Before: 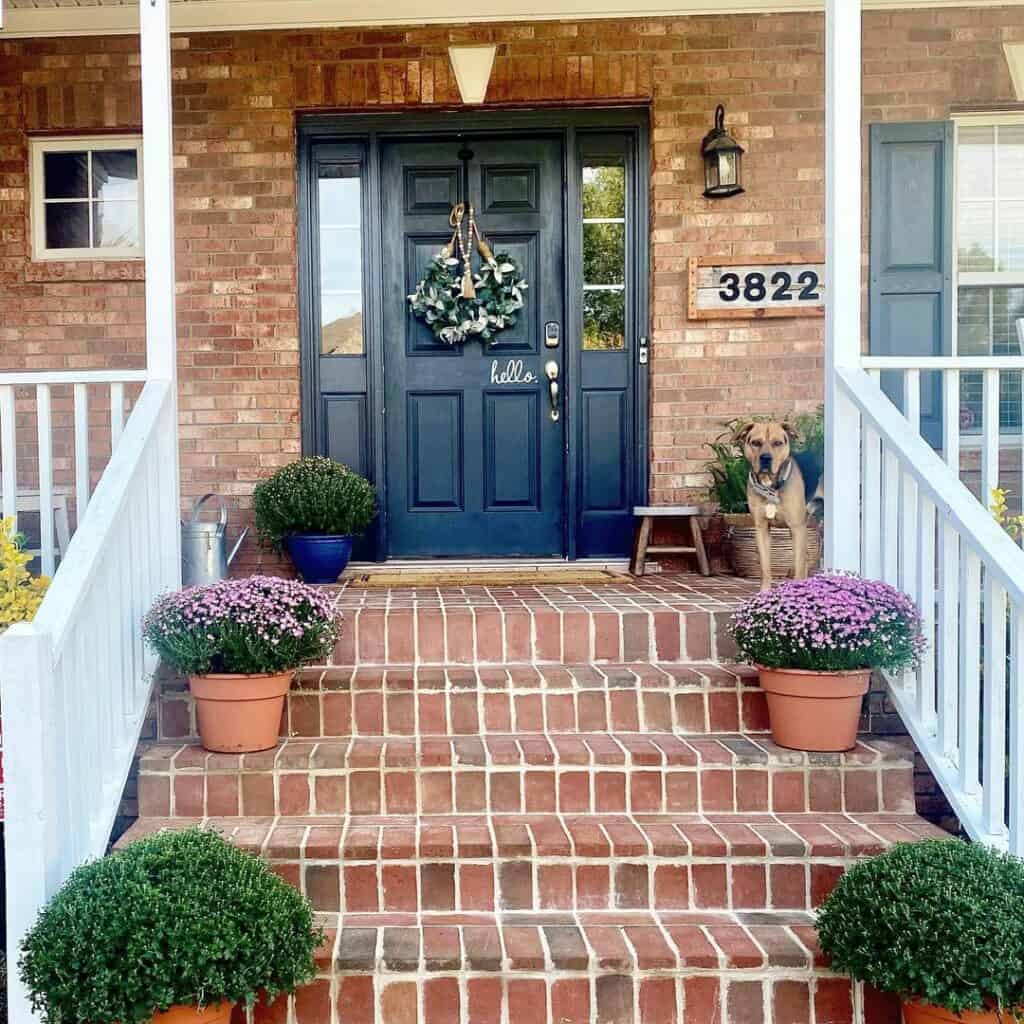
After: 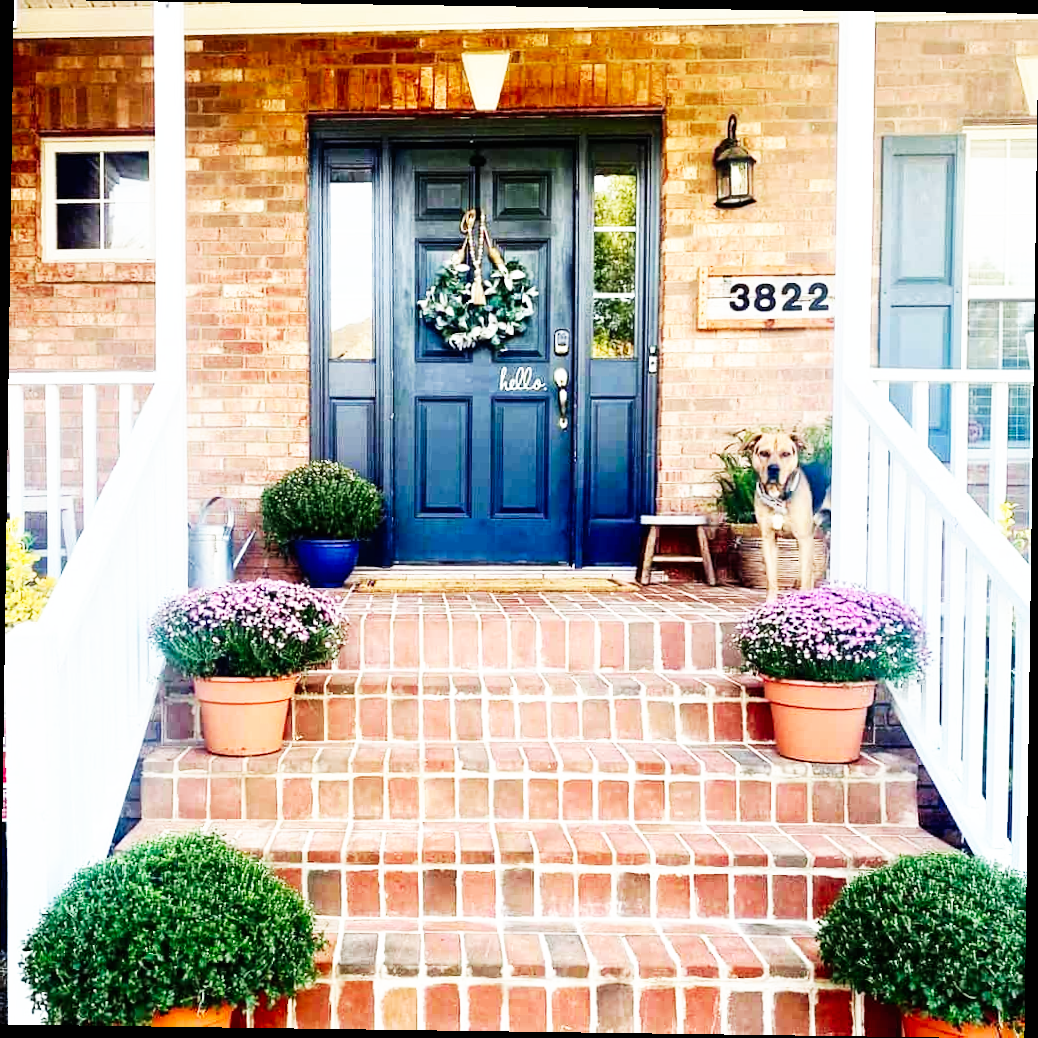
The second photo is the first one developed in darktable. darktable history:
rotate and perspective: rotation 0.8°, automatic cropping off
base curve: curves: ch0 [(0, 0) (0.007, 0.004) (0.027, 0.03) (0.046, 0.07) (0.207, 0.54) (0.442, 0.872) (0.673, 0.972) (1, 1)], preserve colors none
